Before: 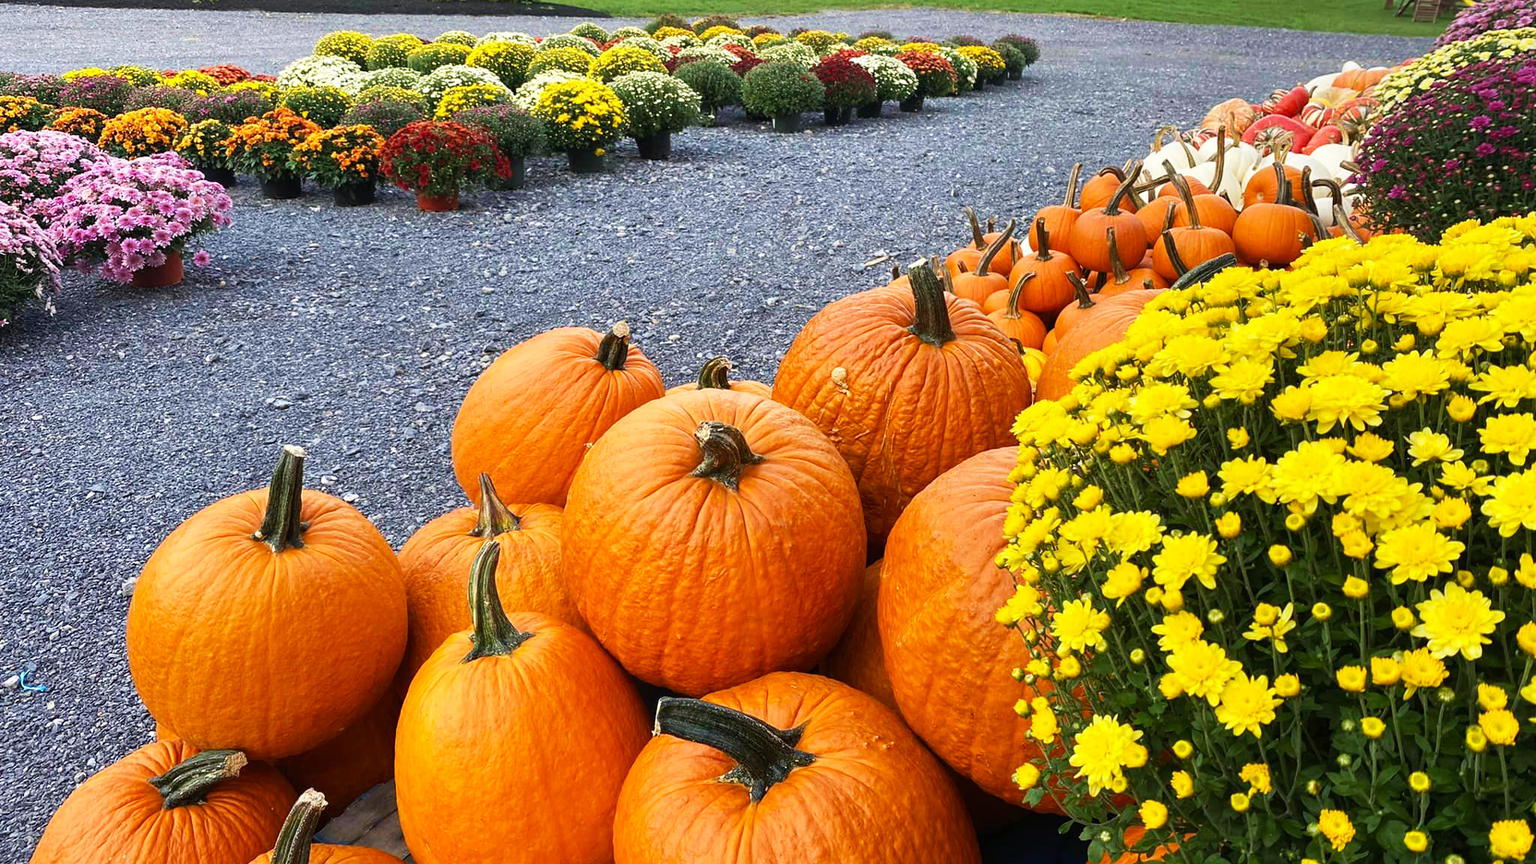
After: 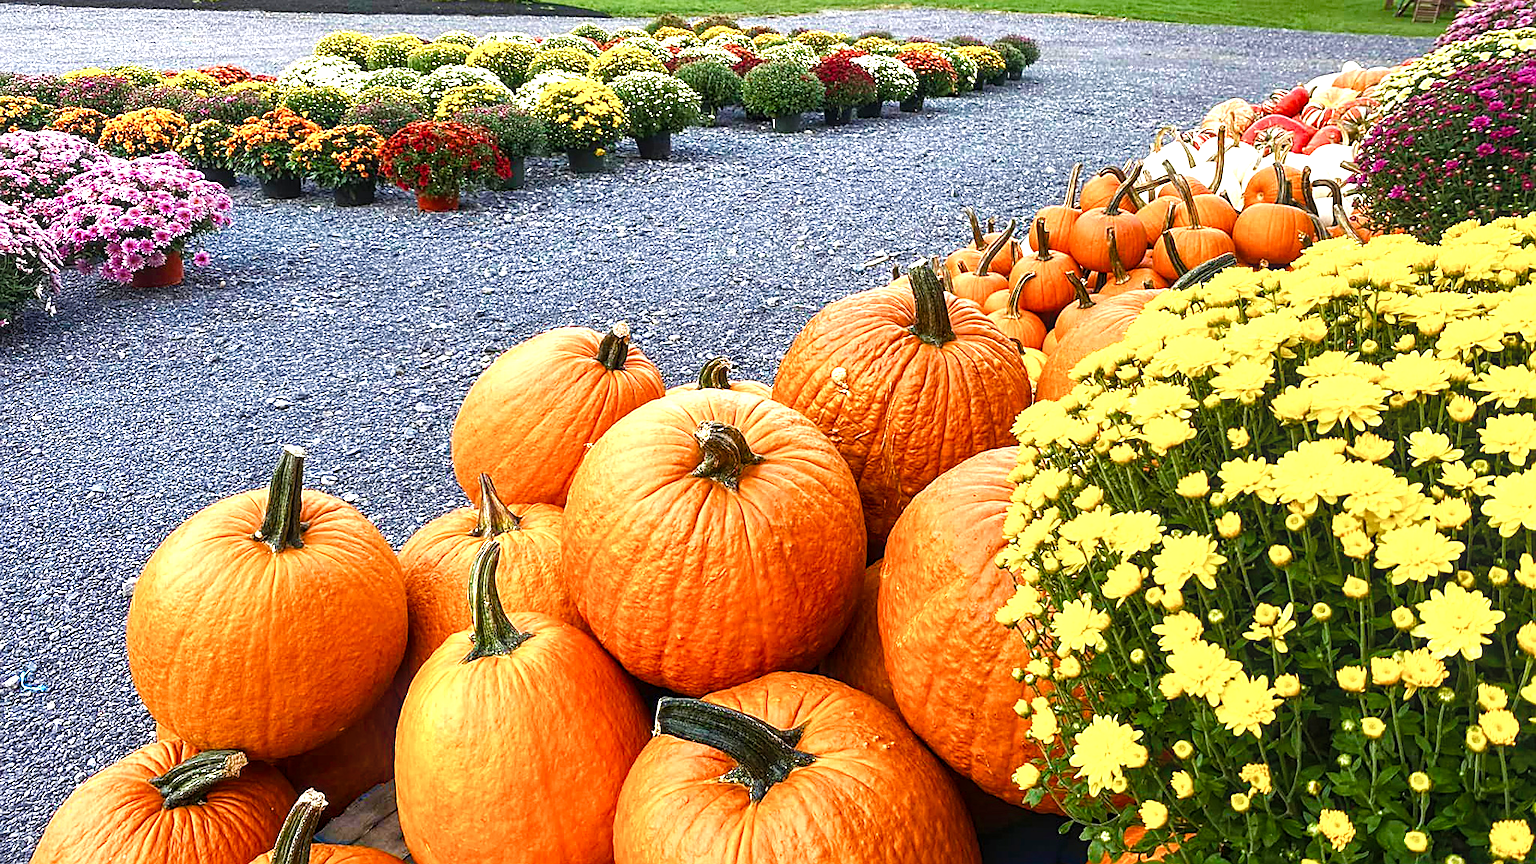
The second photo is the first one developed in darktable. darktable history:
sharpen: amount 0.498
color balance rgb: power › hue 62.86°, perceptual saturation grading › global saturation 20%, perceptual saturation grading › highlights -50.389%, perceptual saturation grading › shadows 30.855%, perceptual brilliance grading › global brilliance 19.615%
local contrast: on, module defaults
